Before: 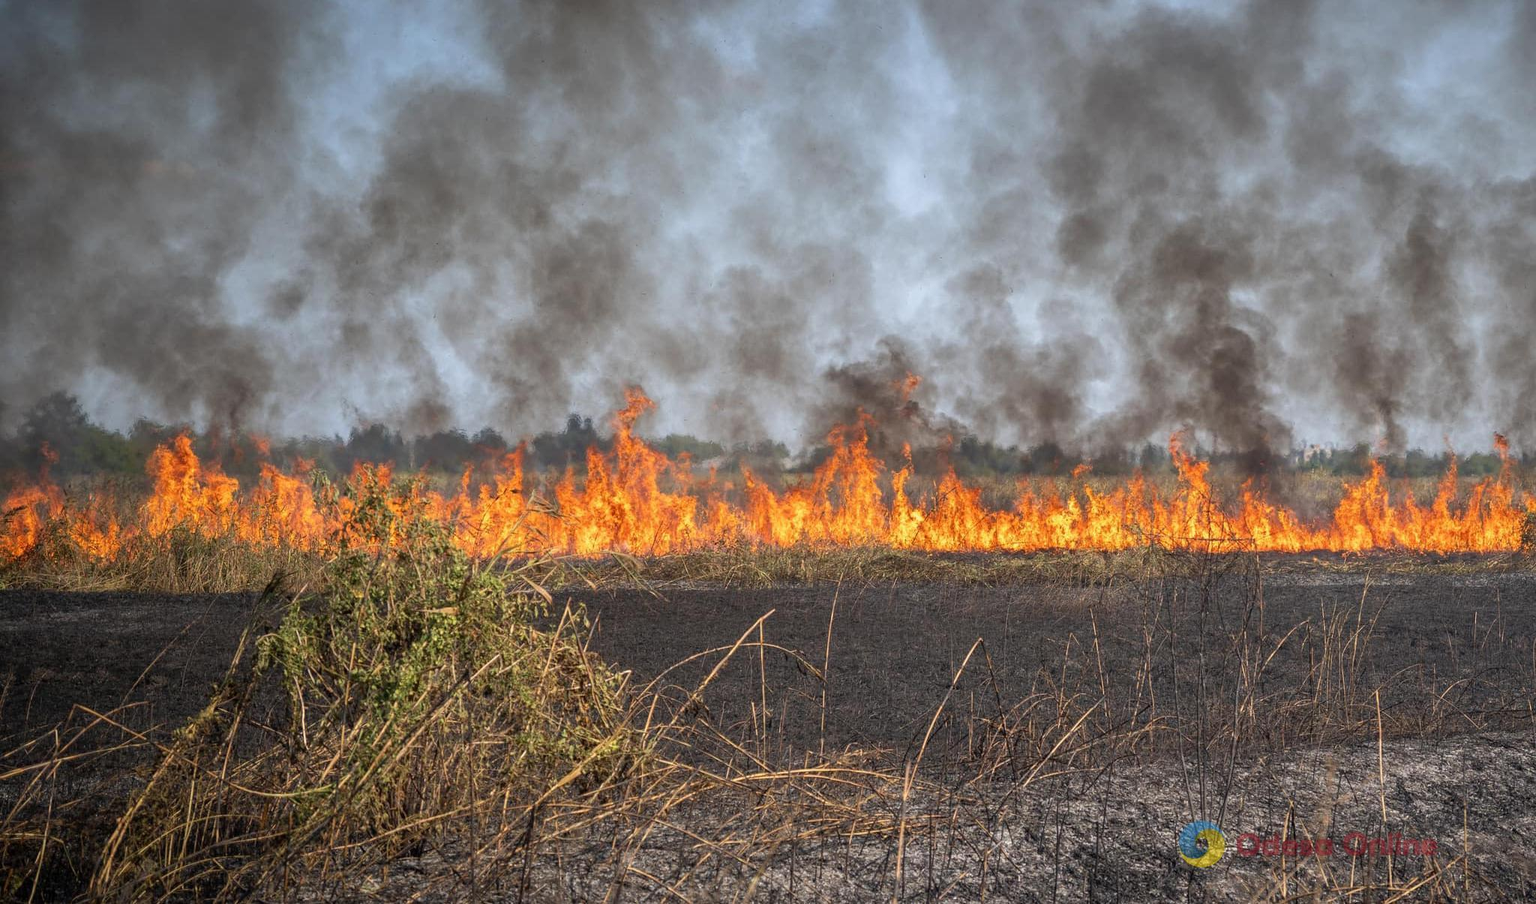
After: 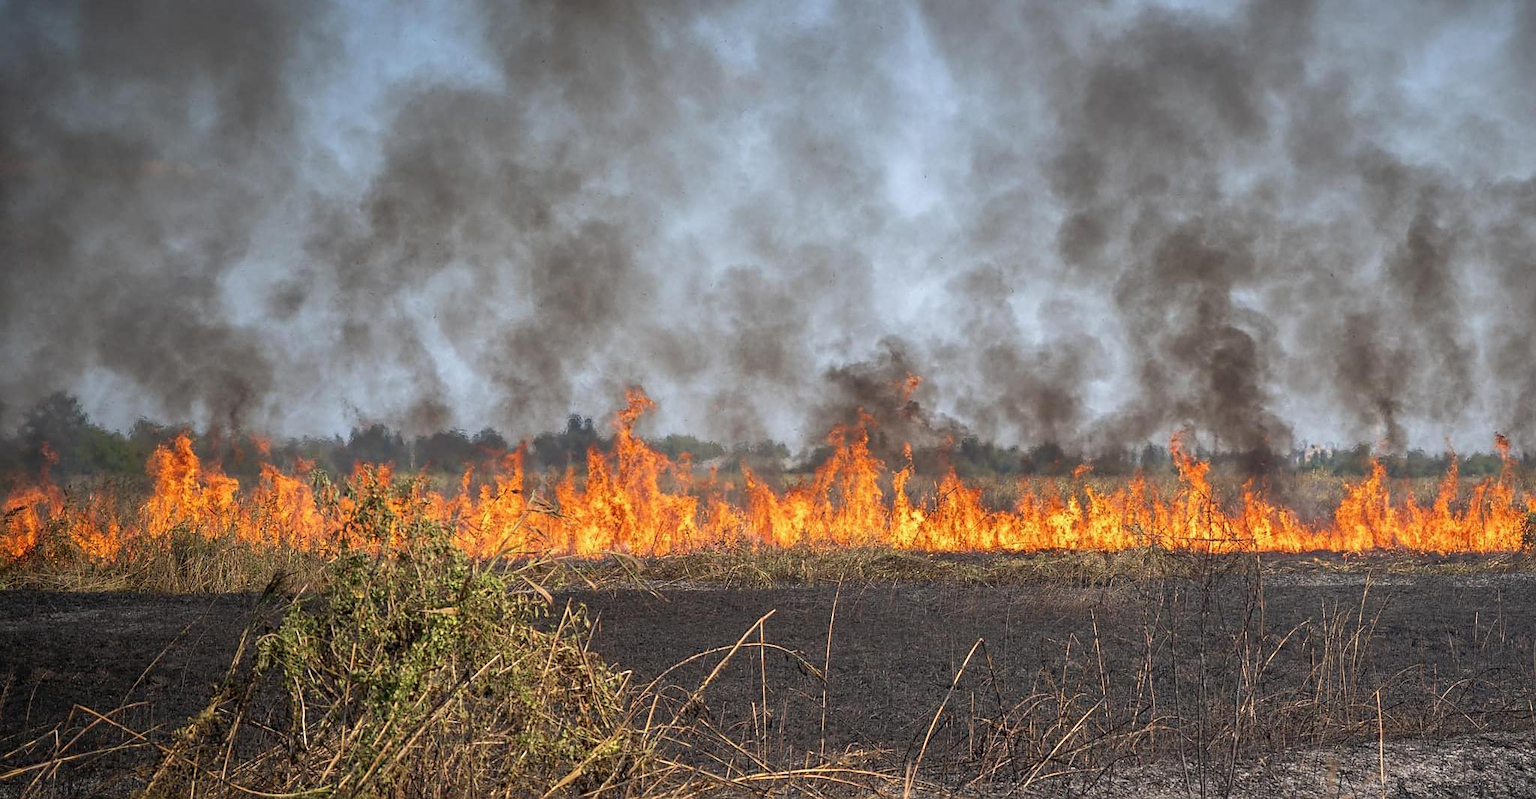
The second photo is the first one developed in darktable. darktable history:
sharpen: radius 1.912, amount 0.395, threshold 1.524
crop and rotate: top 0%, bottom 11.582%
